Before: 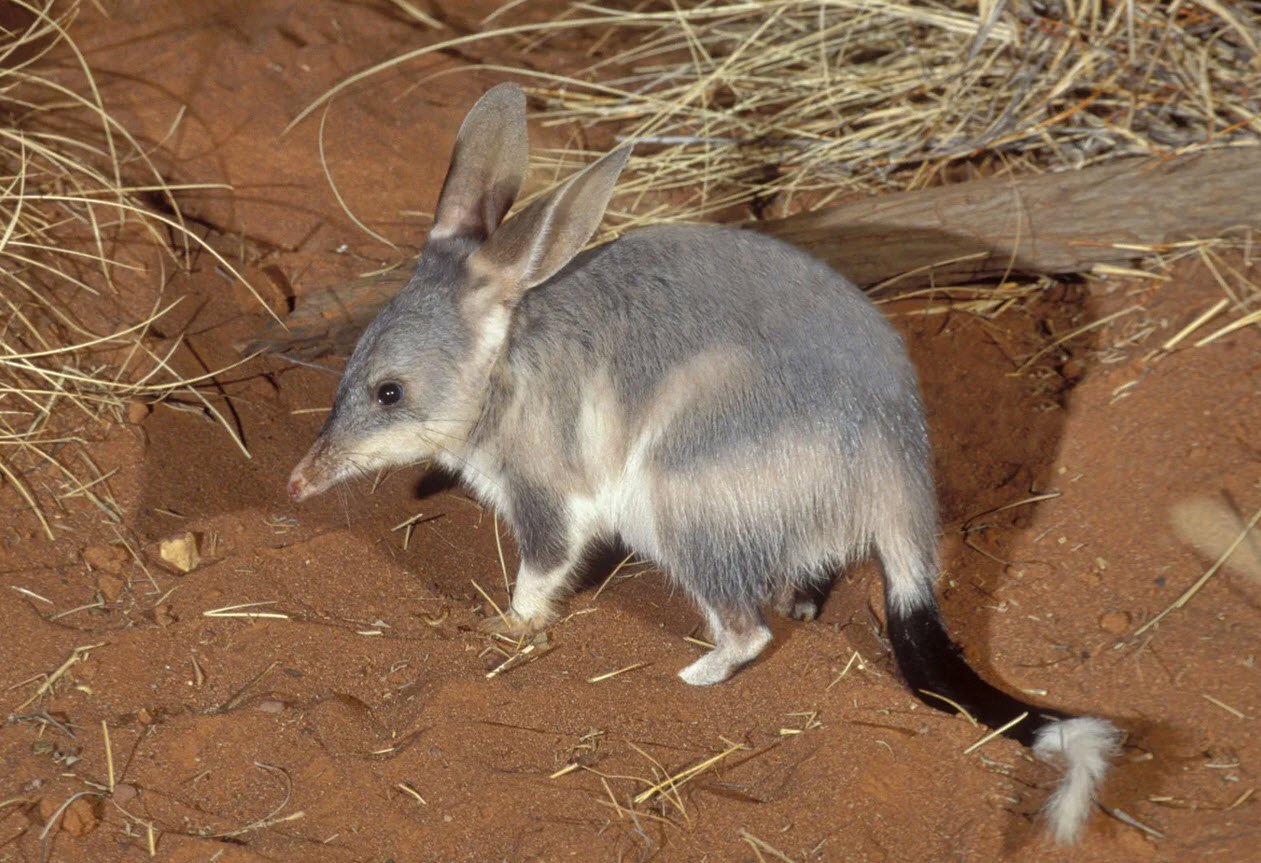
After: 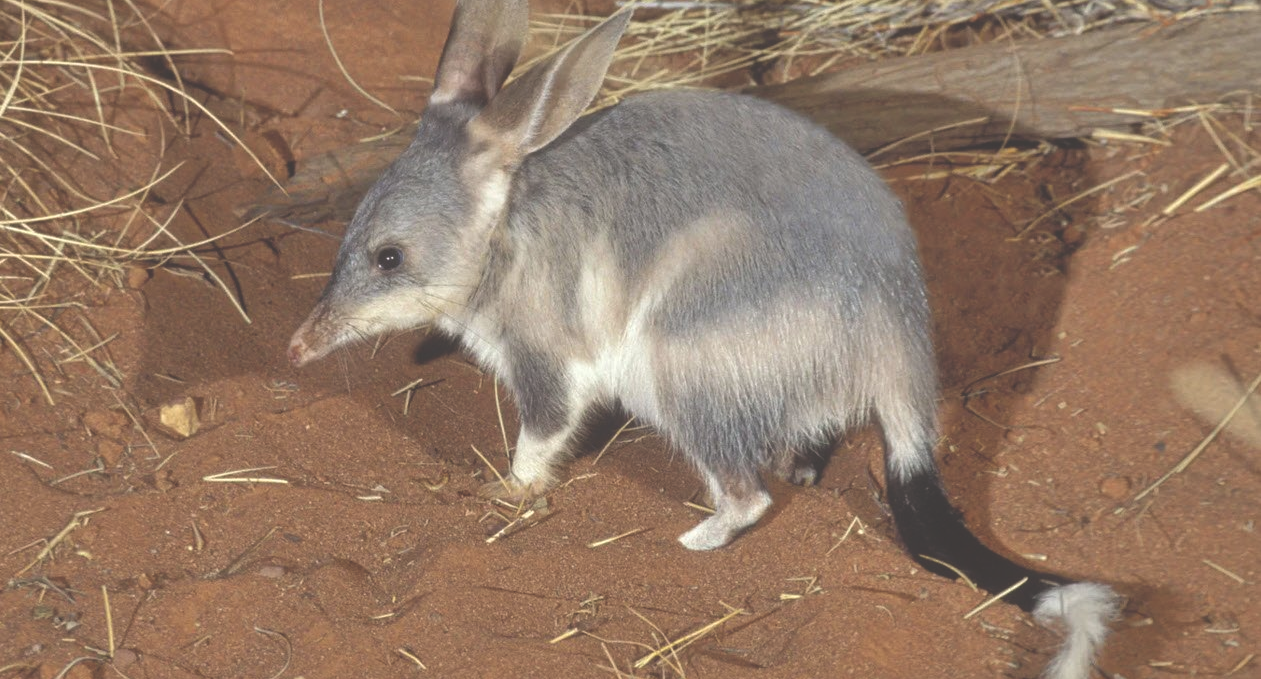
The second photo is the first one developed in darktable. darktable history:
crop and rotate: top 15.8%, bottom 5.476%
exposure: black level correction -0.042, exposure 0.064 EV, compensate exposure bias true, compensate highlight preservation false
